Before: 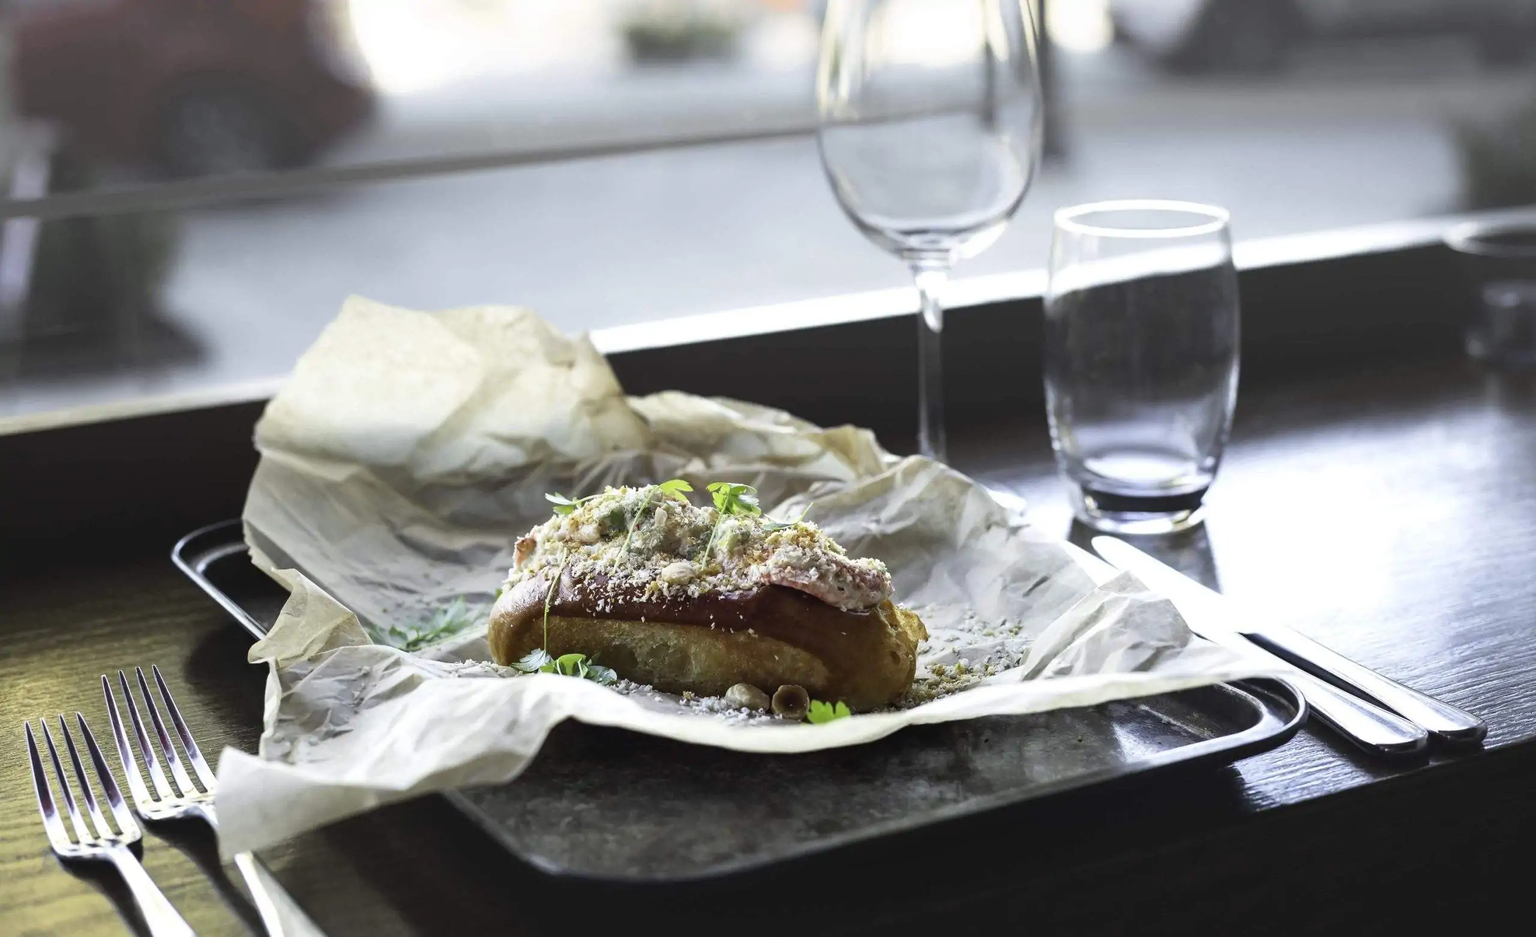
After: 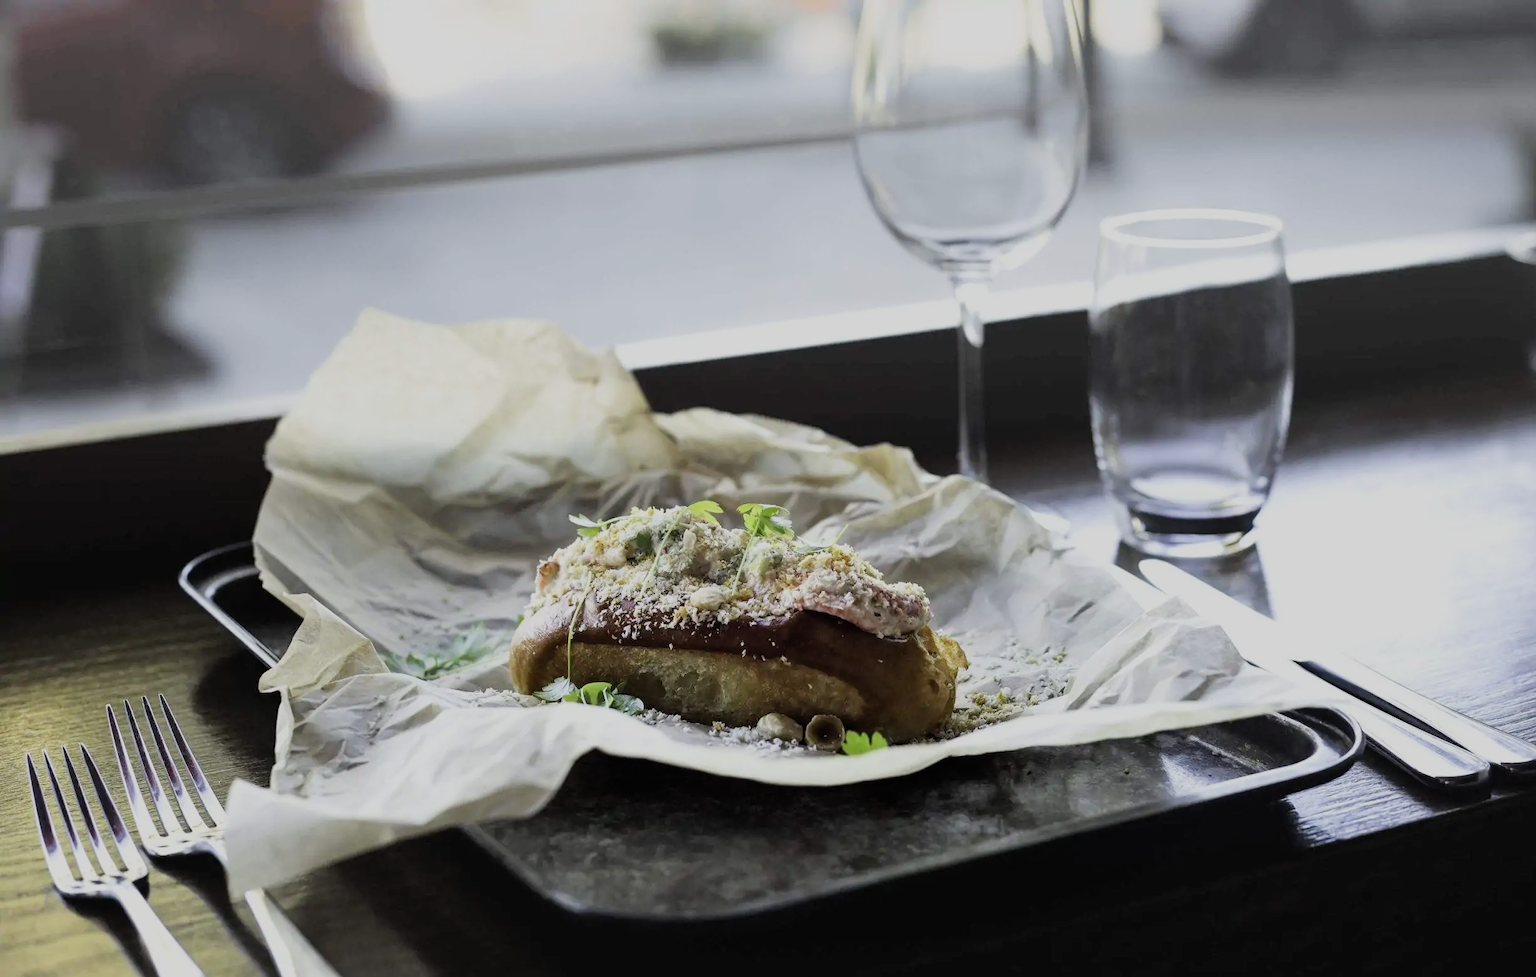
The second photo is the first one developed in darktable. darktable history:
crop: right 4.126%, bottom 0.031%
filmic rgb: black relative exposure -7.65 EV, white relative exposure 4.56 EV, hardness 3.61
